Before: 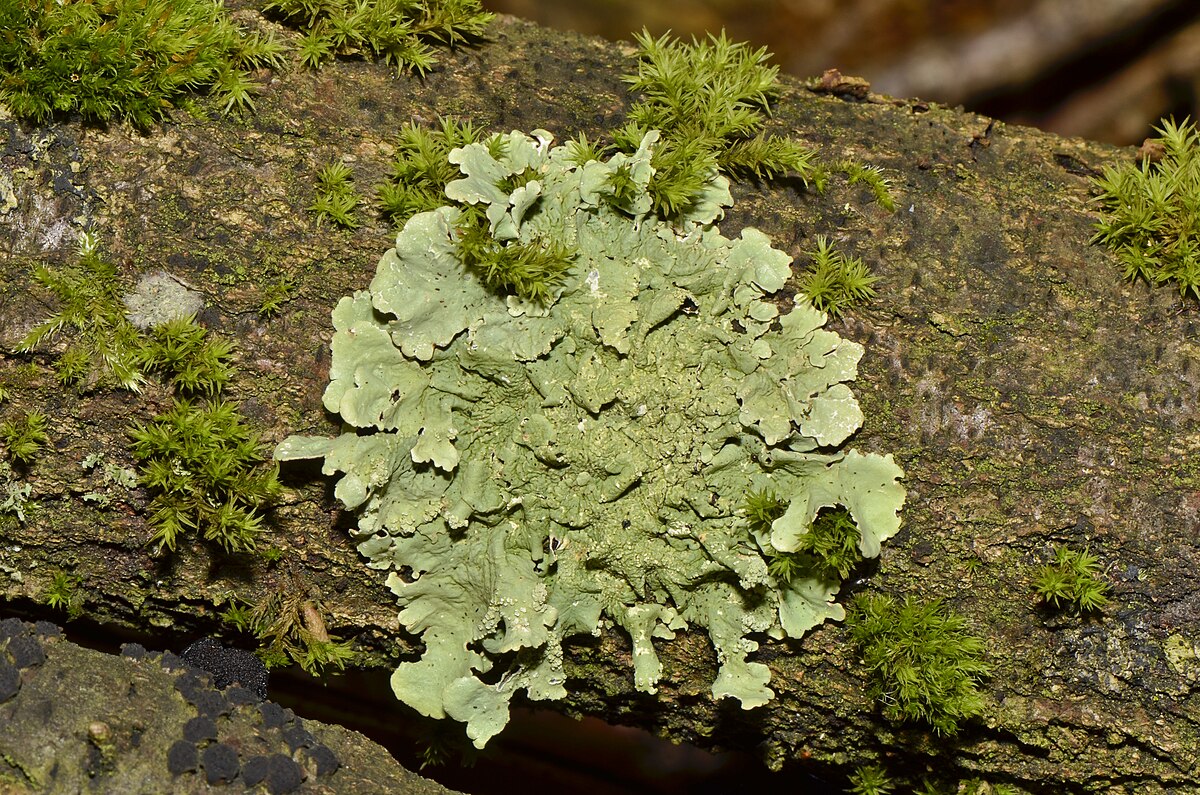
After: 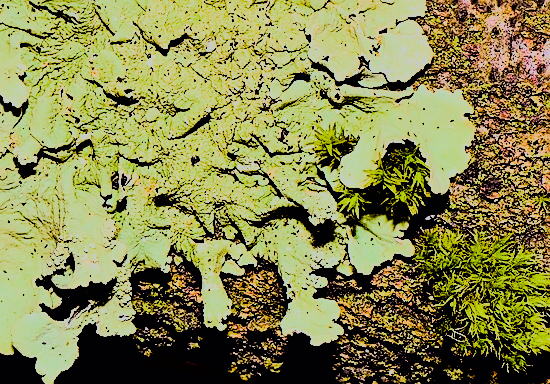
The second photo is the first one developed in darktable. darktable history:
rgb curve: curves: ch0 [(0, 0) (0.21, 0.15) (0.24, 0.21) (0.5, 0.75) (0.75, 0.96) (0.89, 0.99) (1, 1)]; ch1 [(0, 0.02) (0.21, 0.13) (0.25, 0.2) (0.5, 0.67) (0.75, 0.9) (0.89, 0.97) (1, 1)]; ch2 [(0, 0.02) (0.21, 0.13) (0.25, 0.2) (0.5, 0.67) (0.75, 0.9) (0.89, 0.97) (1, 1)], compensate middle gray true
crop: left 35.976%, top 45.819%, right 18.162%, bottom 5.807%
color balance rgb: shadows lift › luminance -21.66%, shadows lift › chroma 8.98%, shadows lift › hue 283.37°, power › chroma 1.55%, power › hue 25.59°, highlights gain › luminance 6.08%, highlights gain › chroma 2.55%, highlights gain › hue 90°, global offset › luminance -0.87%, perceptual saturation grading › global saturation 27.49%, perceptual saturation grading › highlights -28.39%, perceptual saturation grading › mid-tones 15.22%, perceptual saturation grading › shadows 33.98%, perceptual brilliance grading › highlights 10%, perceptual brilliance grading › mid-tones 5%
filmic rgb: black relative exposure -6.15 EV, white relative exposure 6.96 EV, hardness 2.23, color science v6 (2022)
sharpen: on, module defaults
color calibration: illuminant as shot in camera, x 0.377, y 0.392, temperature 4169.3 K, saturation algorithm version 1 (2020)
